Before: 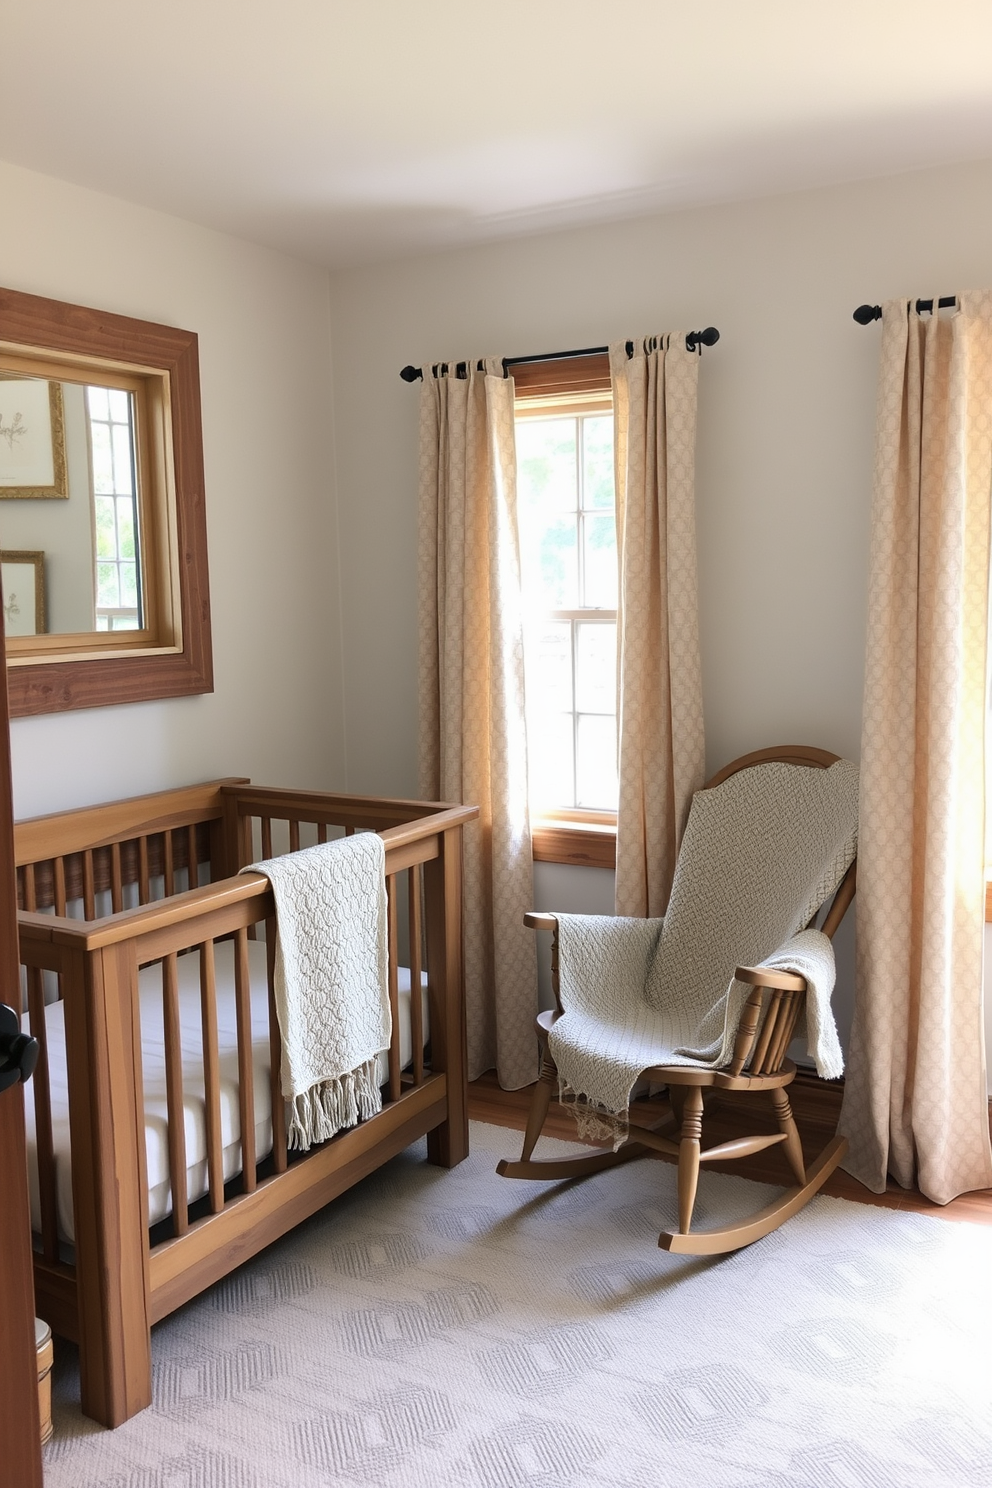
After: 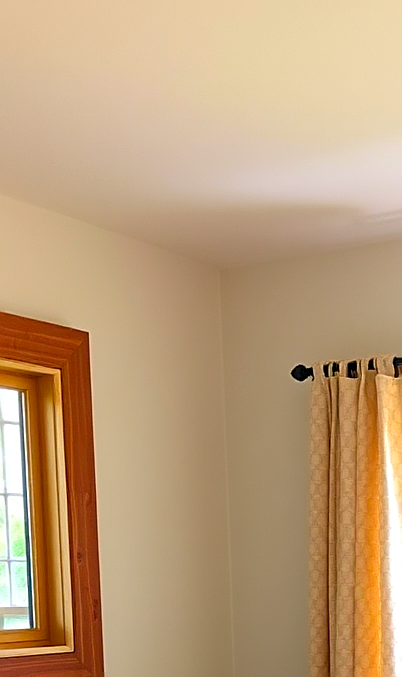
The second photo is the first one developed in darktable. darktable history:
color correction: highlights b* -0.027, saturation 2.21
crop and rotate: left 11.031%, top 0.091%, right 48.358%, bottom 54.371%
local contrast: highlights 102%, shadows 101%, detail 119%, midtone range 0.2
sharpen: on, module defaults
